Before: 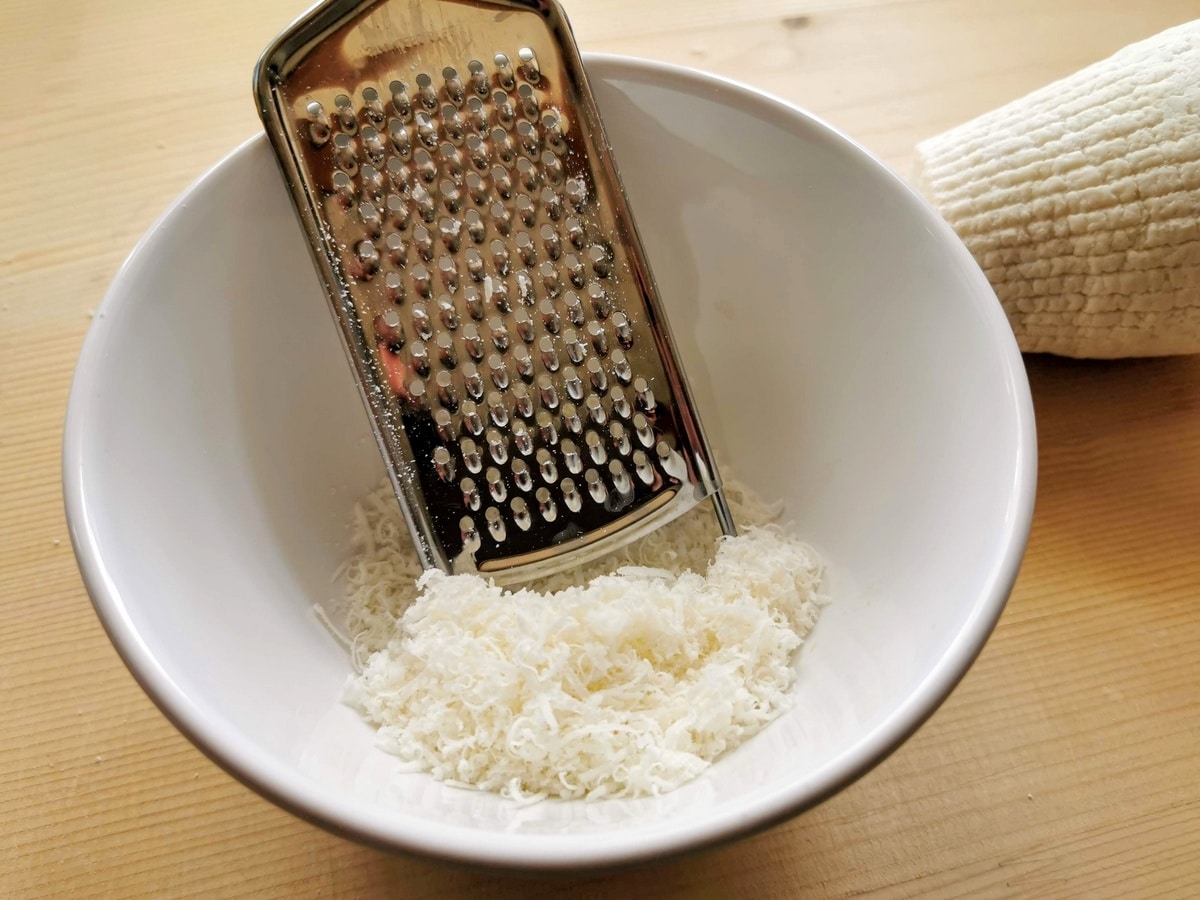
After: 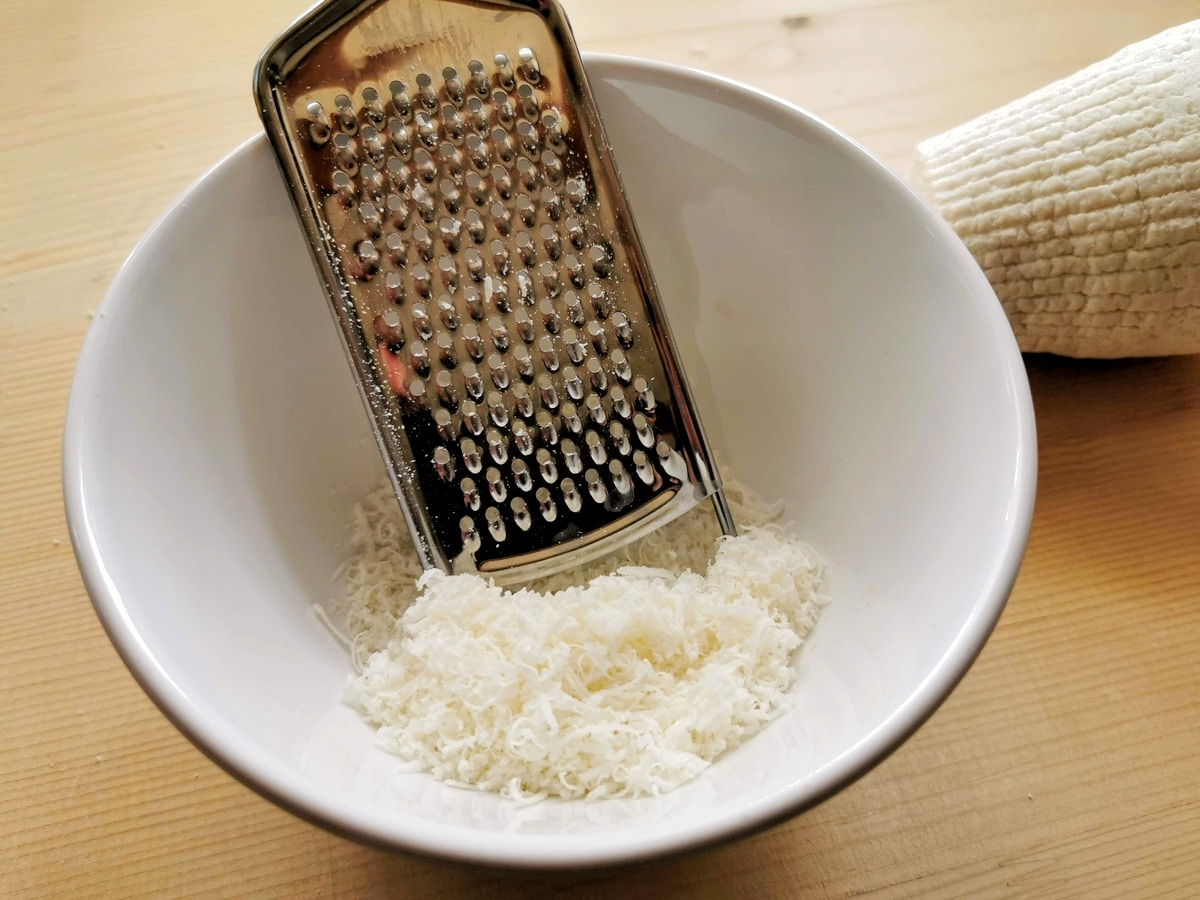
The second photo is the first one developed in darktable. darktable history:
filmic rgb: middle gray luminance 18.27%, black relative exposure -11.52 EV, white relative exposure 2.56 EV, threshold 2.99 EV, target black luminance 0%, hardness 8.33, latitude 98.23%, contrast 1.081, shadows ↔ highlights balance 0.695%, enable highlight reconstruction true
